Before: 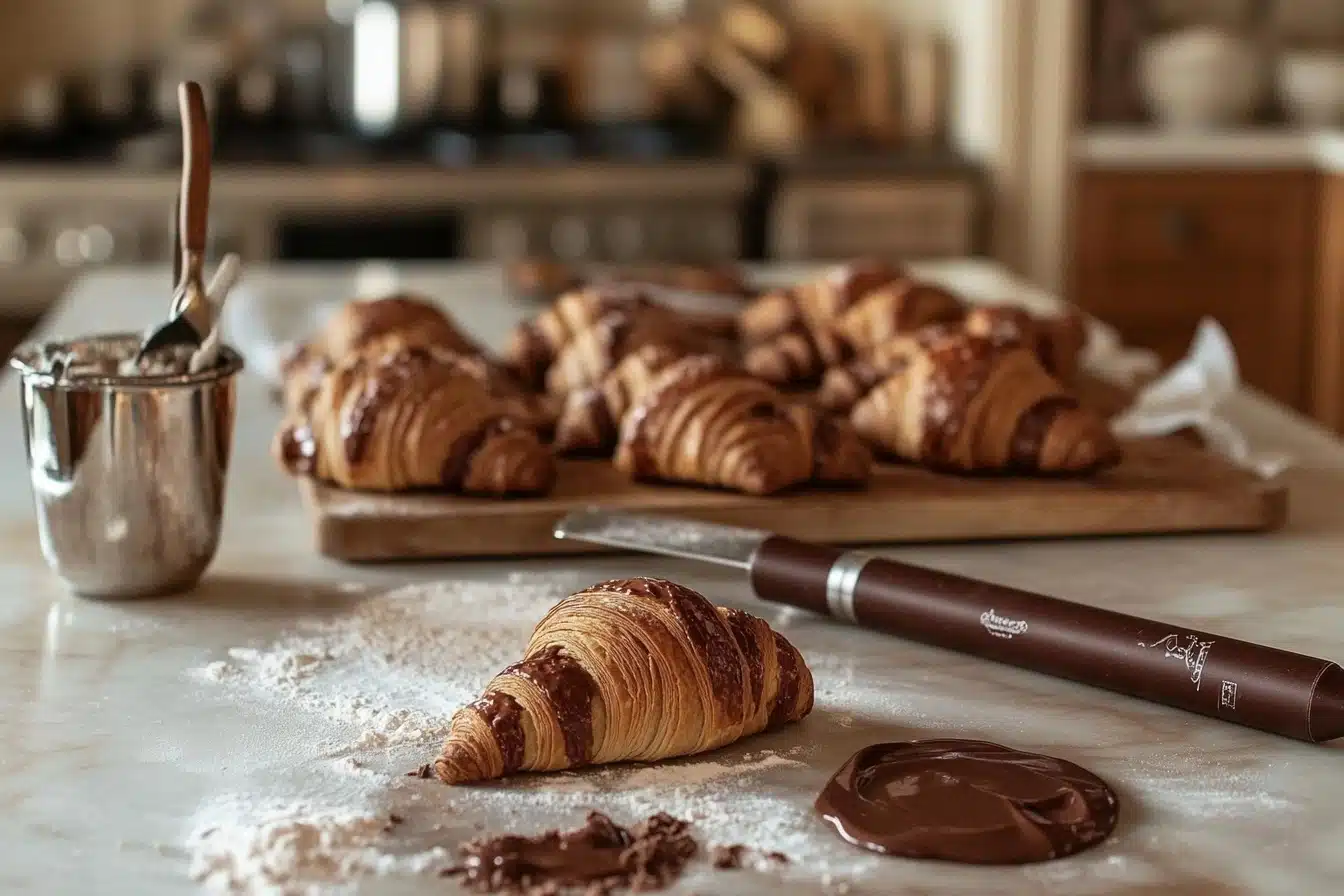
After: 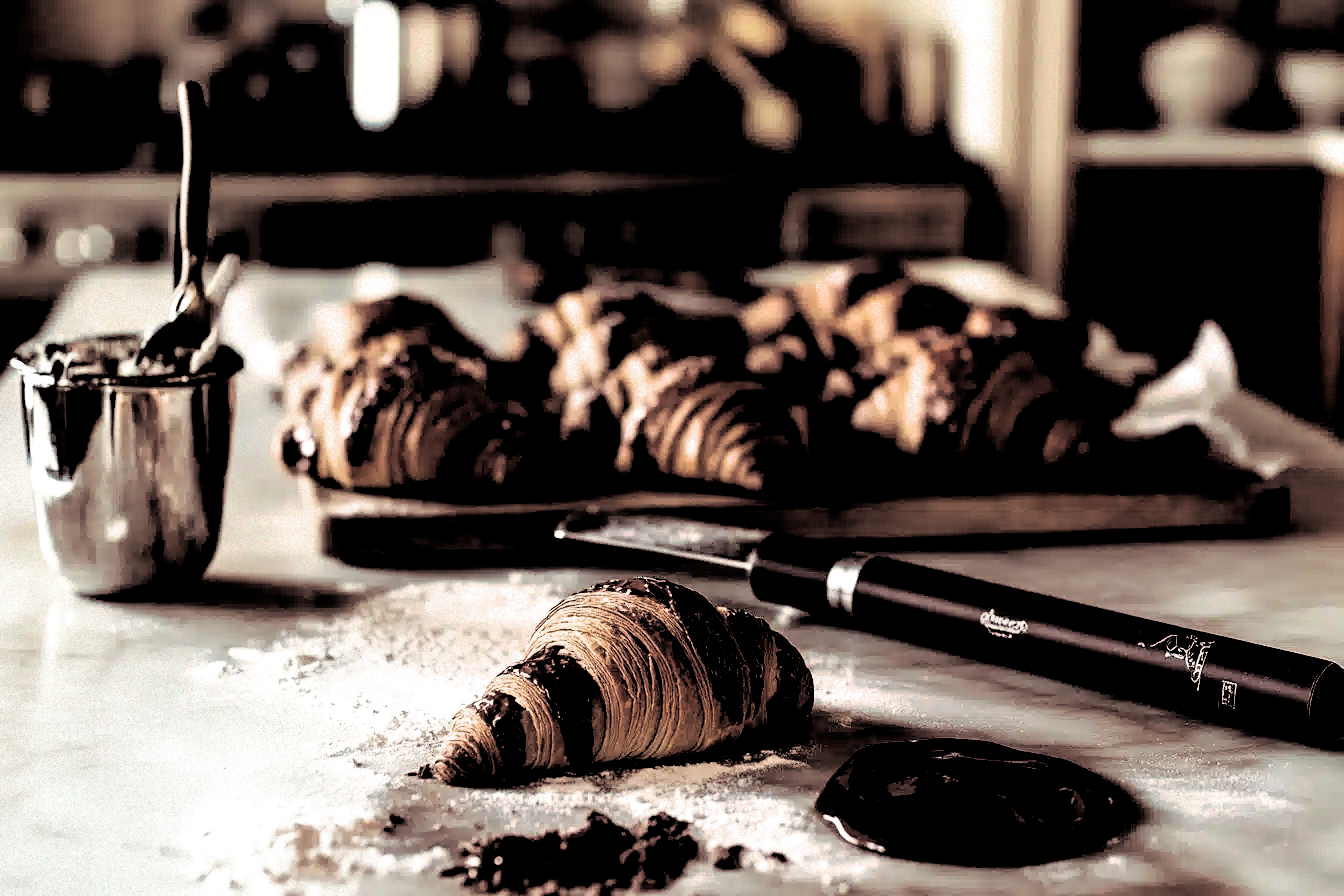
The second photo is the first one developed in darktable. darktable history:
split-toning: shadows › saturation 0.24, highlights › hue 54°, highlights › saturation 0.24
filmic rgb: black relative exposure -1 EV, white relative exposure 2.05 EV, hardness 1.52, contrast 2.25, enable highlight reconstruction true
